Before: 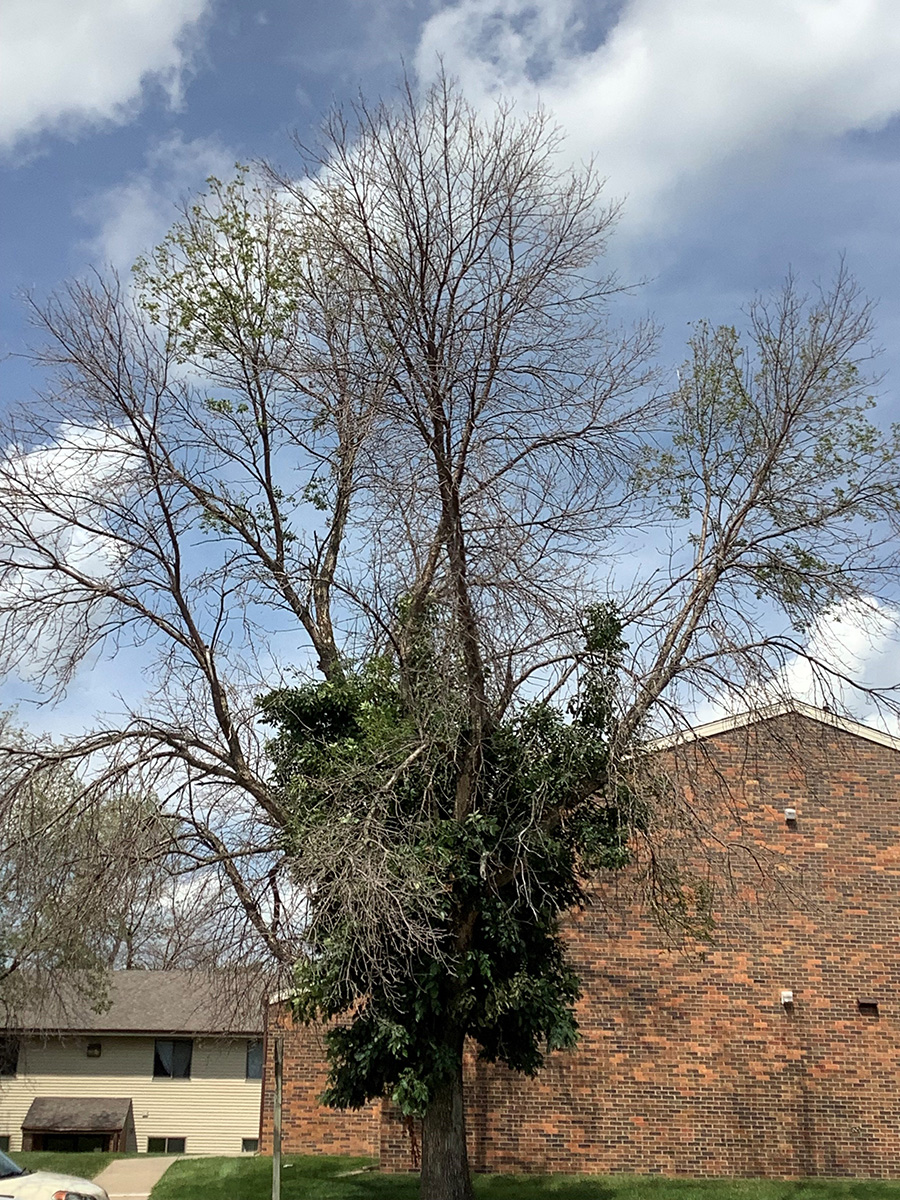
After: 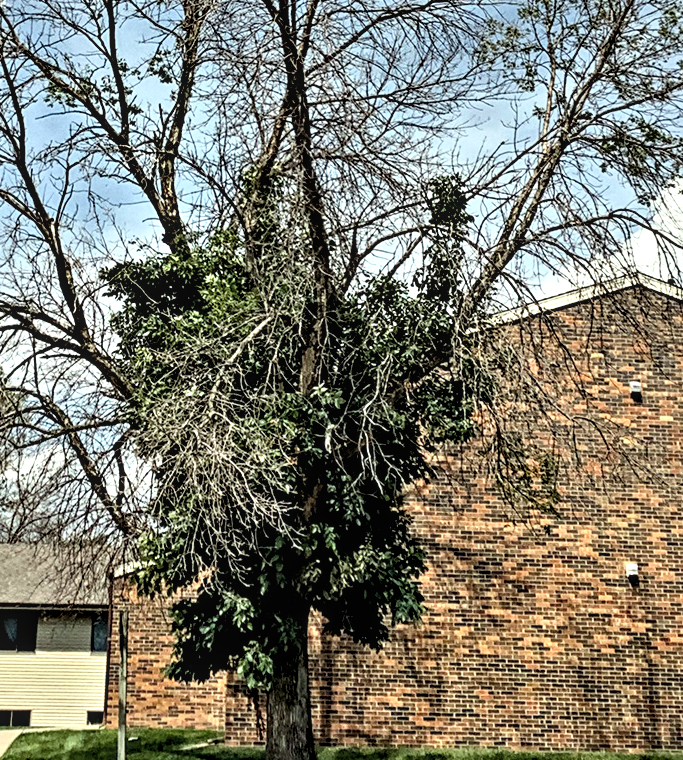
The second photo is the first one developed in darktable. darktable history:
local contrast: on, module defaults
color correction: highlights a* -4.76, highlights b* 5.03, saturation 0.944
crop and rotate: left 17.326%, top 35.627%, right 6.745%, bottom 0.971%
color balance rgb: perceptual saturation grading › global saturation 25.359%, perceptual brilliance grading › mid-tones 10.875%, perceptual brilliance grading › shadows 14.443%
tone curve: curves: ch0 [(0, 0) (0.003, 0.003) (0.011, 0.012) (0.025, 0.027) (0.044, 0.048) (0.069, 0.075) (0.1, 0.108) (0.136, 0.147) (0.177, 0.192) (0.224, 0.243) (0.277, 0.3) (0.335, 0.363) (0.399, 0.433) (0.468, 0.508) (0.543, 0.589) (0.623, 0.676) (0.709, 0.769) (0.801, 0.868) (0.898, 0.949) (1, 1)], color space Lab, independent channels
exposure: exposure -0.183 EV, compensate exposure bias true, compensate highlight preservation false
contrast brightness saturation: saturation -0.179
contrast equalizer: octaves 7, y [[0.48, 0.654, 0.731, 0.706, 0.772, 0.382], [0.55 ×6], [0 ×6], [0 ×6], [0 ×6]]
